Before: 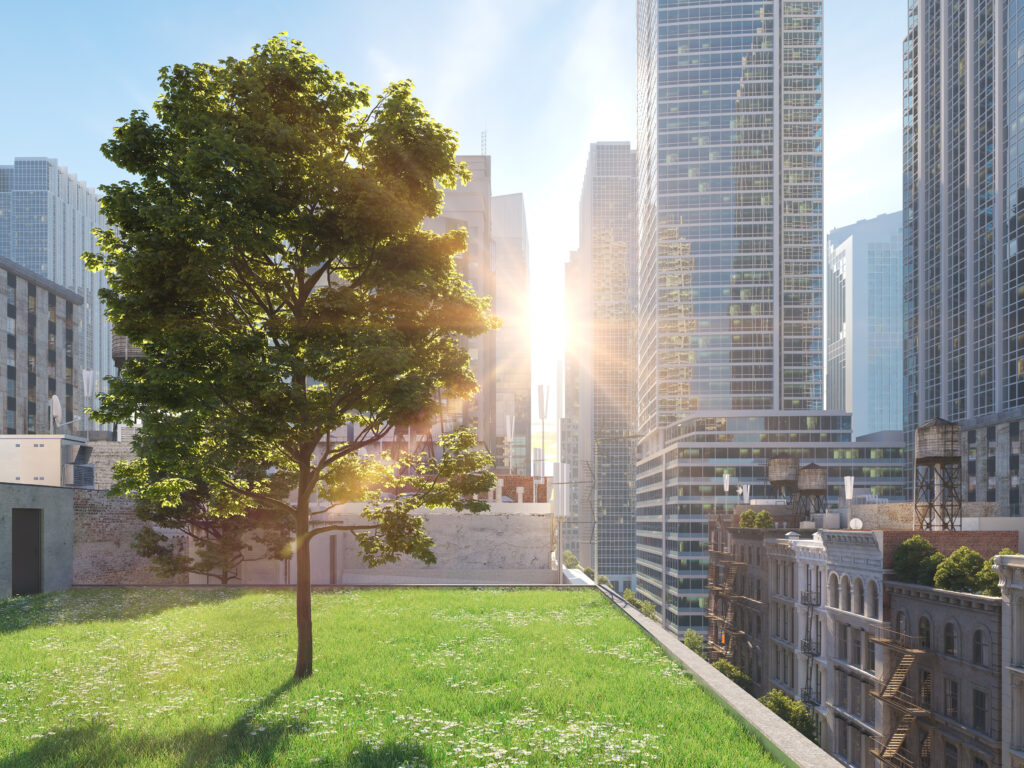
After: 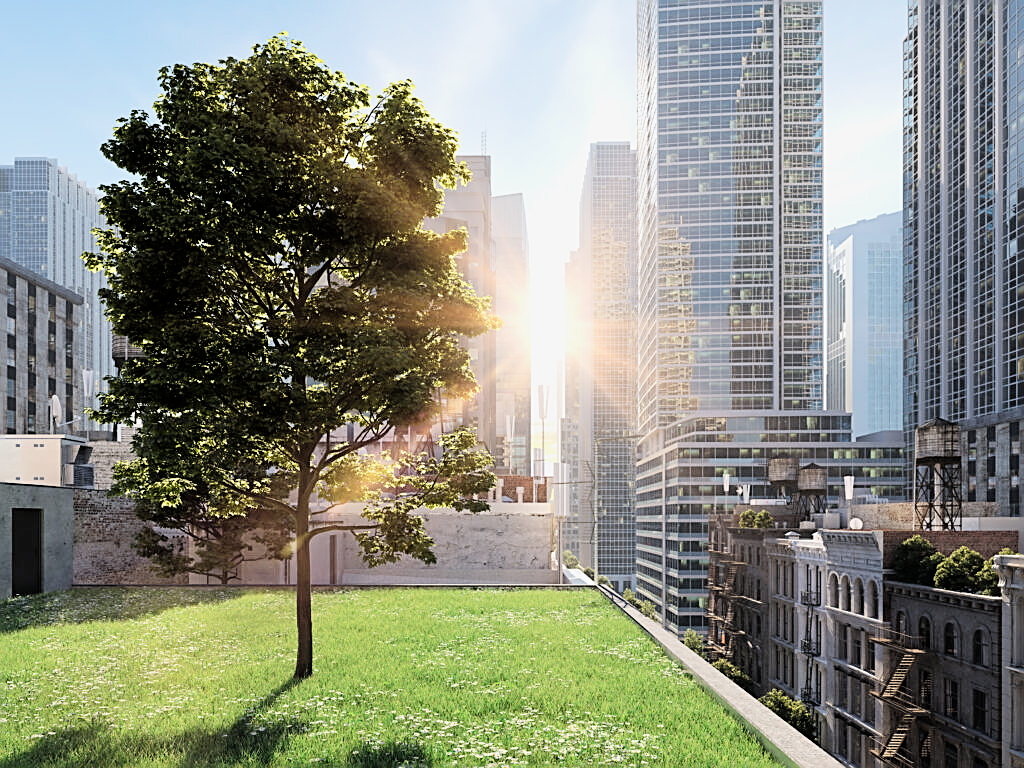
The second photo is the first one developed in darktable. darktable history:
sharpen: amount 0.901
filmic rgb: black relative exposure -4 EV, white relative exposure 3 EV, hardness 3.02, contrast 1.5
